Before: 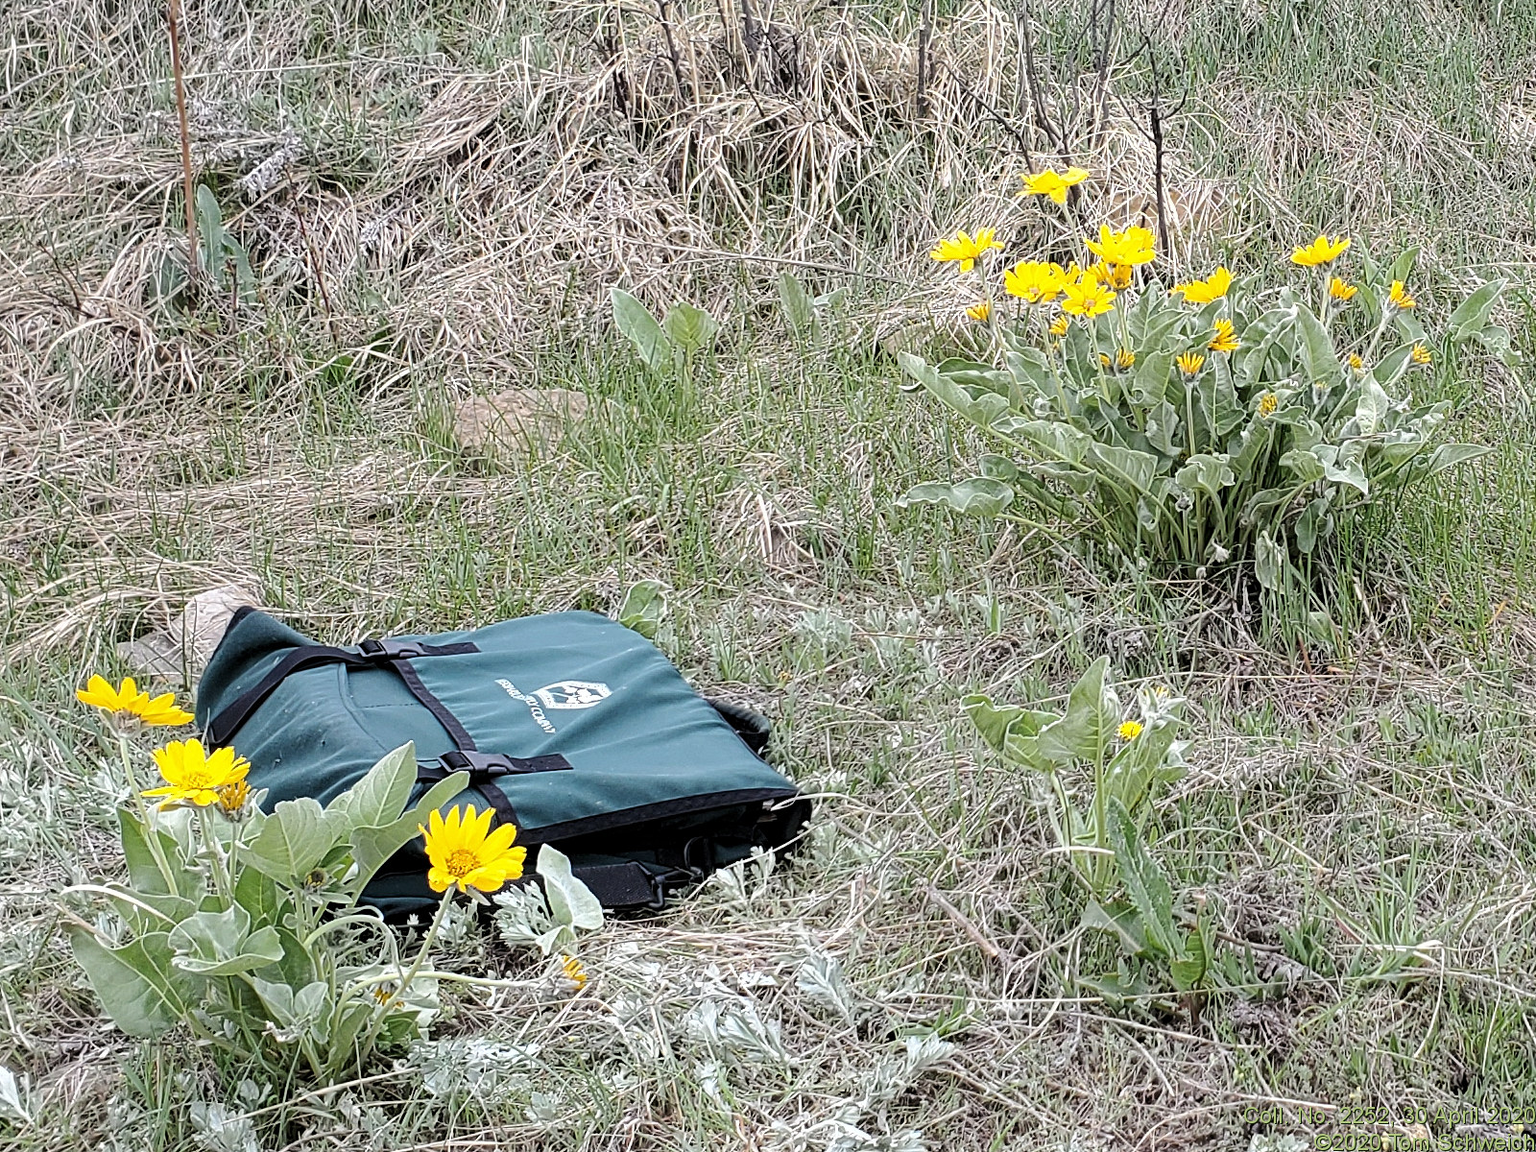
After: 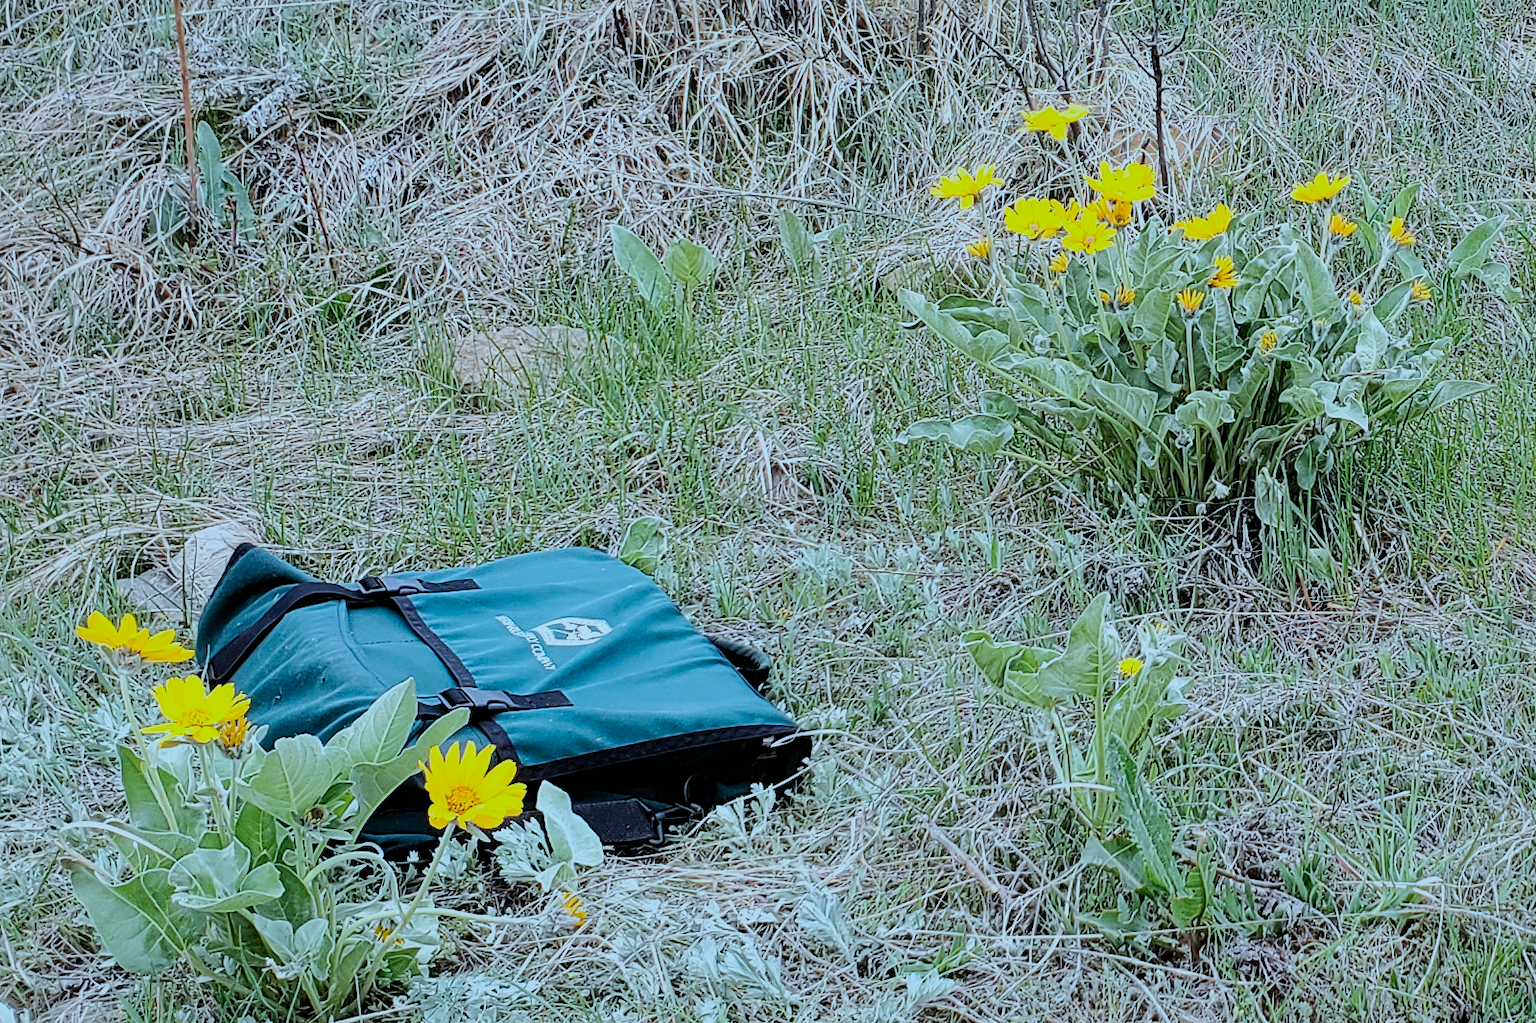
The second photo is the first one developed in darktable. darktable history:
filmic rgb: black relative exposure -7.65 EV, white relative exposure 4.56 EV, hardness 3.61
shadows and highlights: on, module defaults
contrast brightness saturation: contrast 0.176, saturation 0.299
crop and rotate: top 5.524%, bottom 5.627%
color correction: highlights a* -10.4, highlights b* -19.62
